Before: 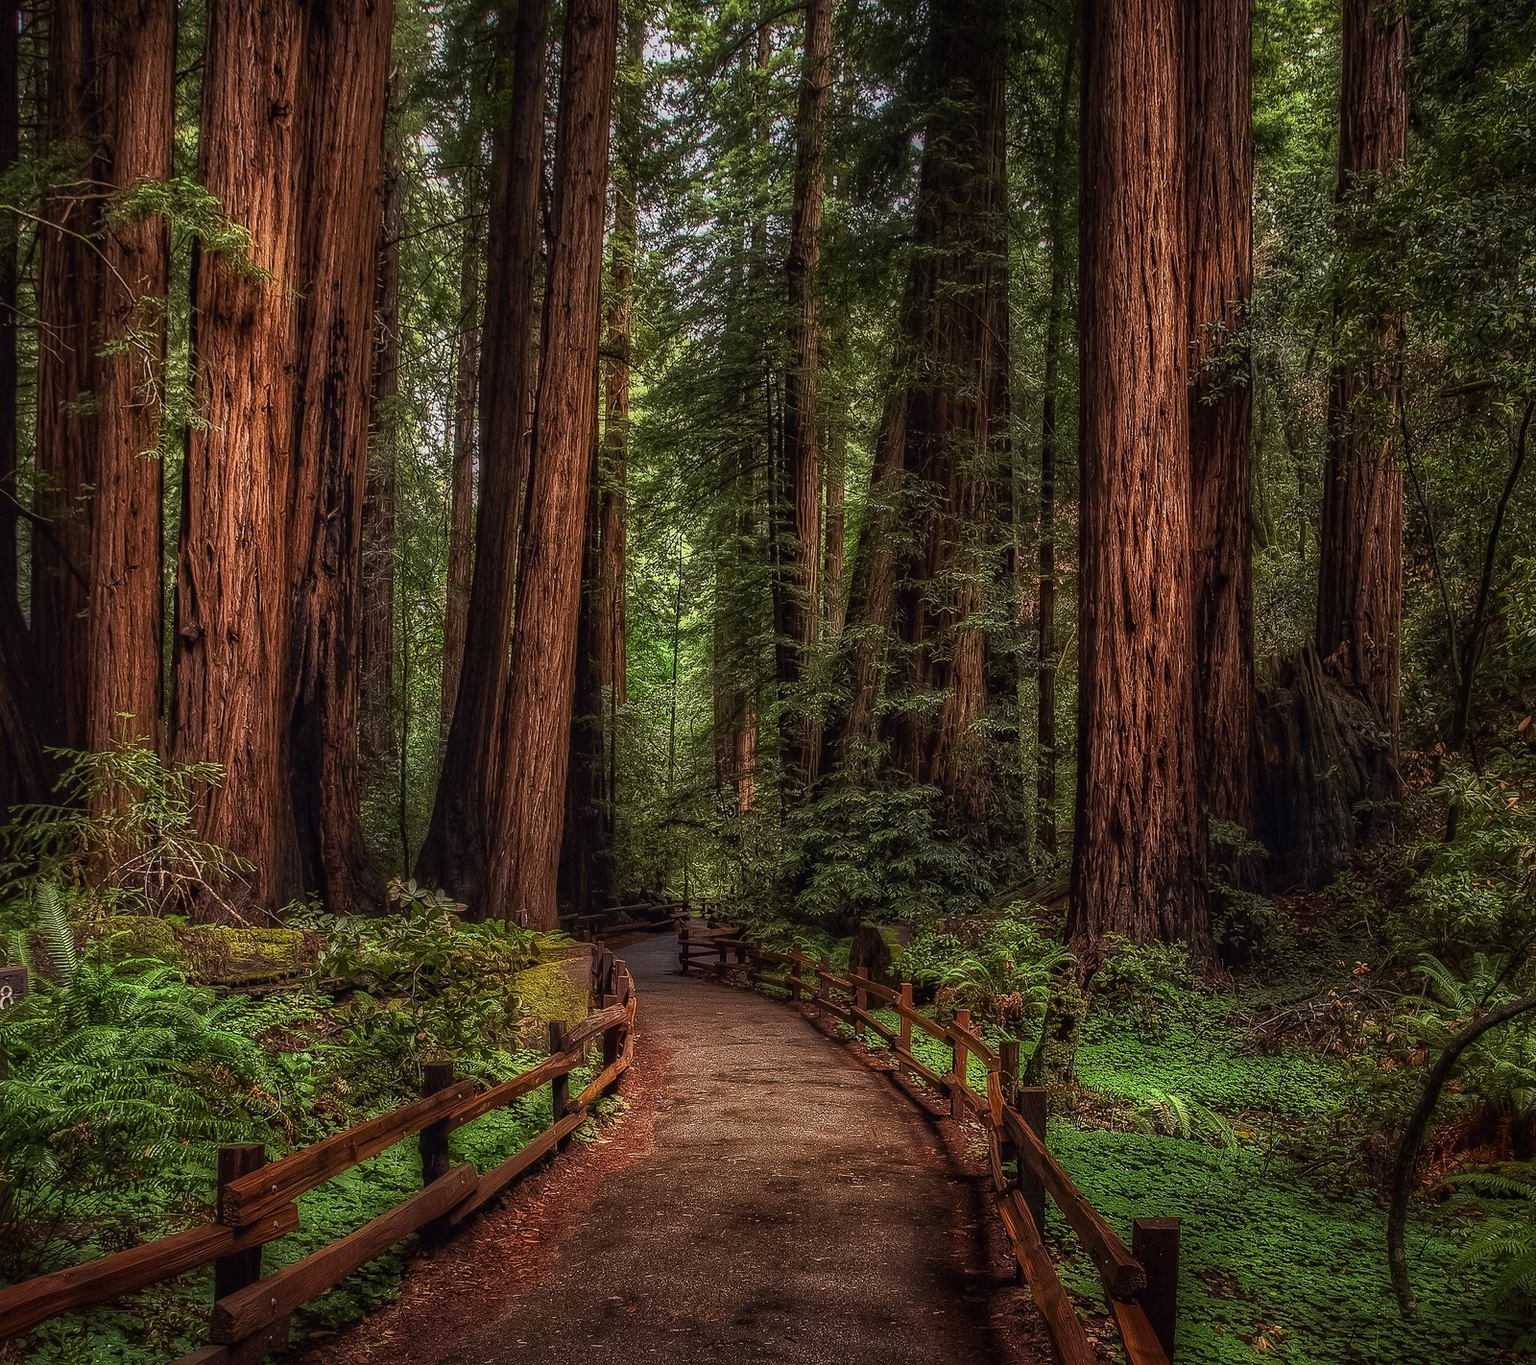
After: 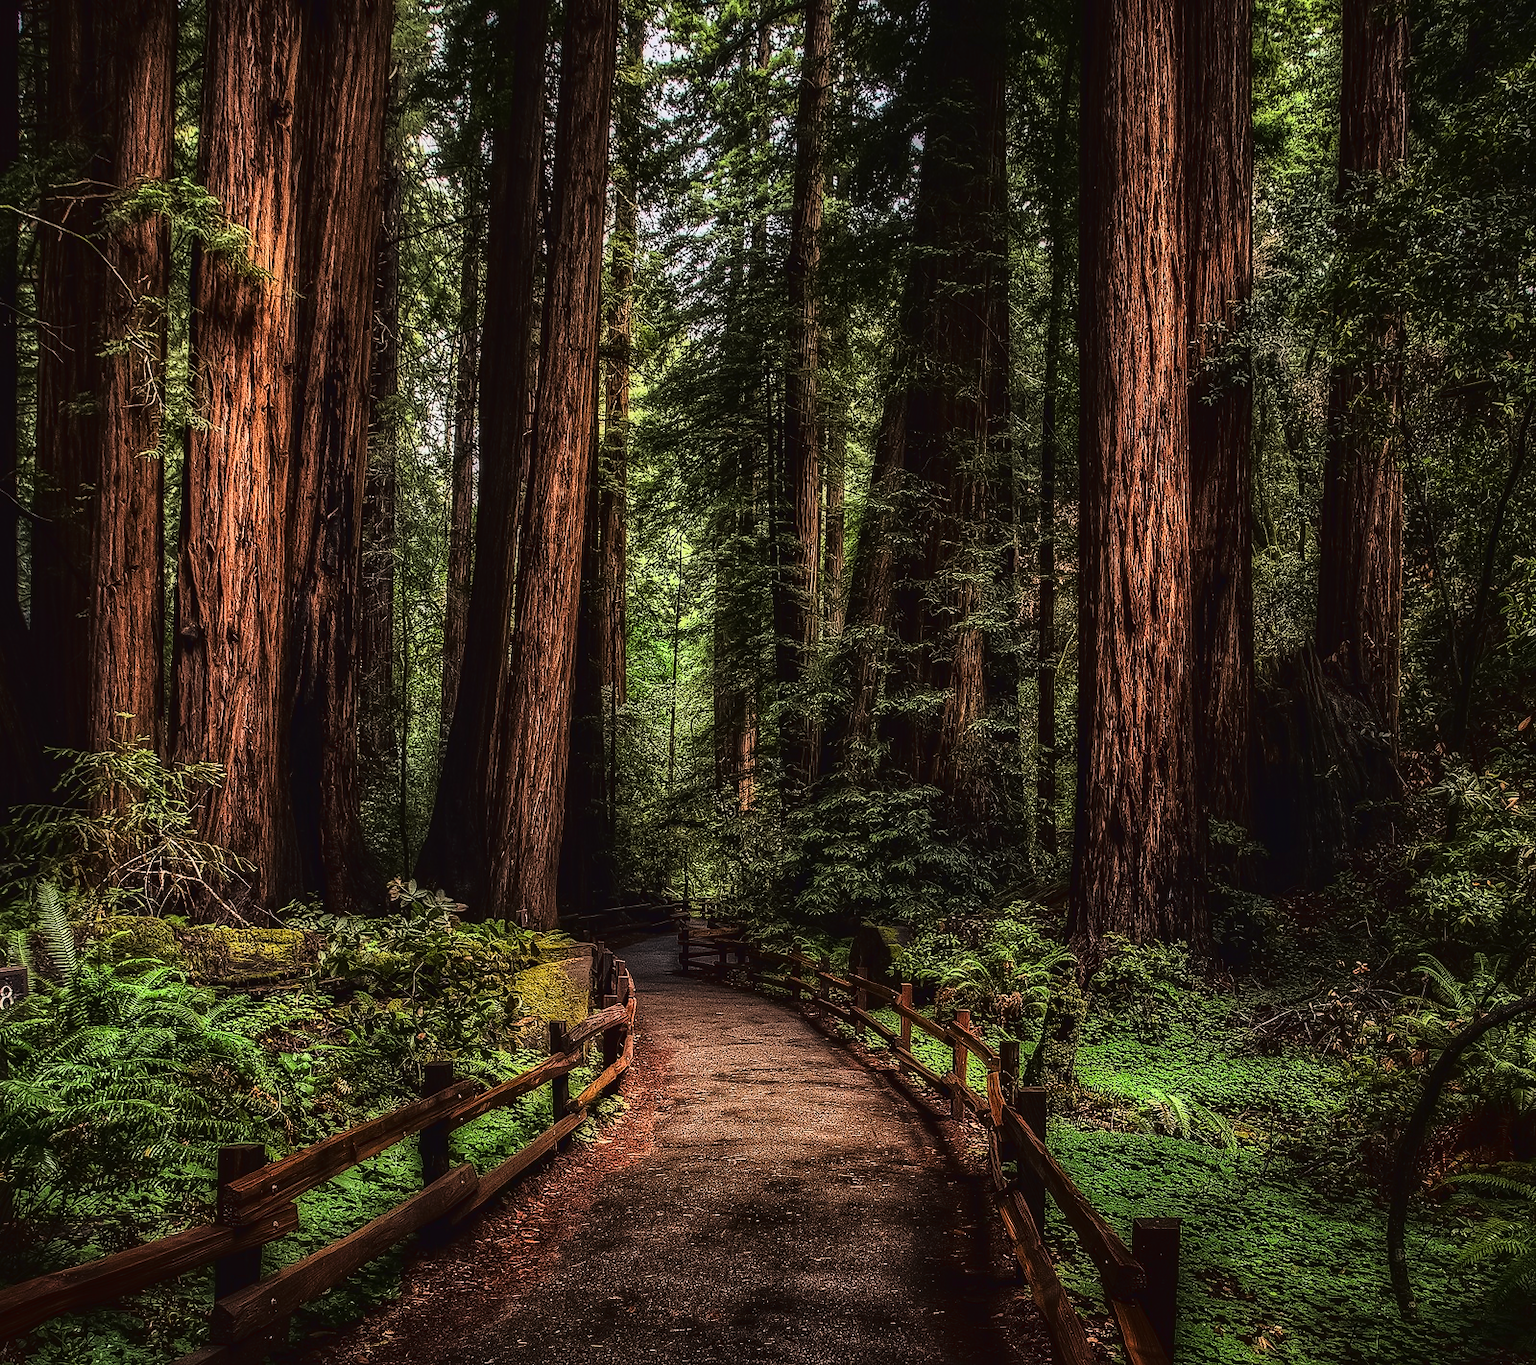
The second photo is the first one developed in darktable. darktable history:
tone curve: curves: ch0 [(0, 0.022) (0.177, 0.086) (0.392, 0.438) (0.704, 0.844) (0.858, 0.938) (1, 0.981)]; ch1 [(0, 0) (0.402, 0.36) (0.476, 0.456) (0.498, 0.501) (0.518, 0.521) (0.58, 0.598) (0.619, 0.65) (0.692, 0.737) (1, 1)]; ch2 [(0, 0) (0.415, 0.438) (0.483, 0.499) (0.503, 0.507) (0.526, 0.537) (0.563, 0.624) (0.626, 0.714) (0.699, 0.753) (0.997, 0.858)], color space Lab, linked channels, preserve colors none
